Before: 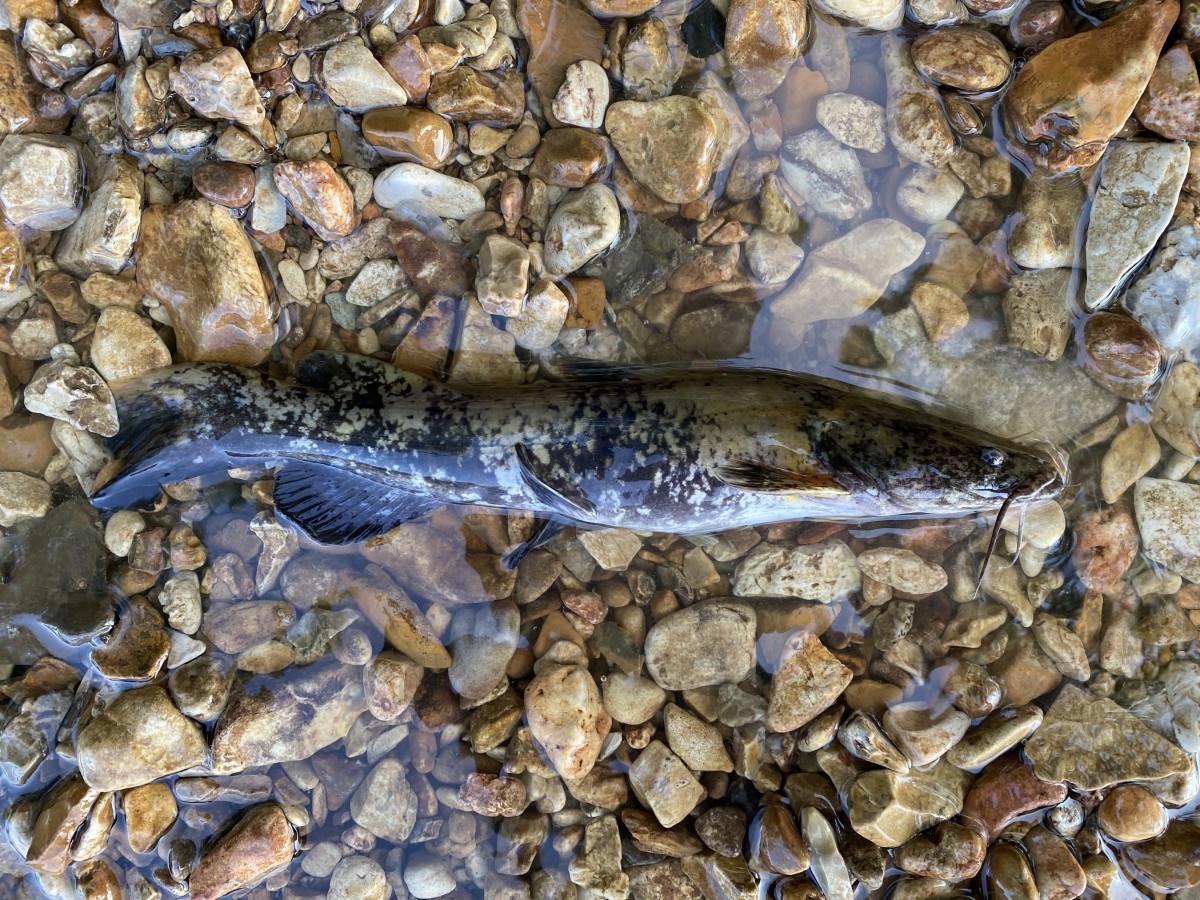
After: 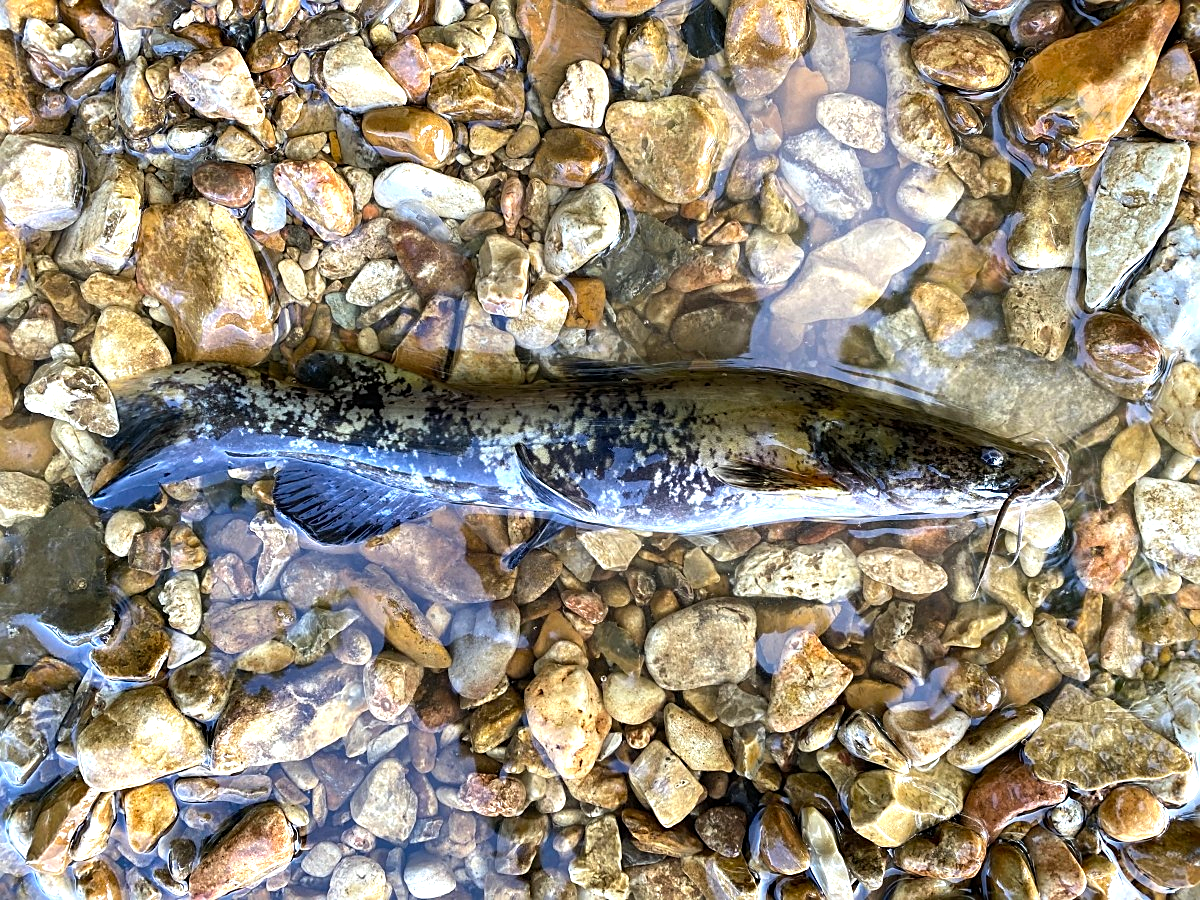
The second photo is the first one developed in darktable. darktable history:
sharpen: on, module defaults
exposure: exposure 0.636 EV, compensate highlight preservation false
color balance: contrast 6.48%, output saturation 113.3%
